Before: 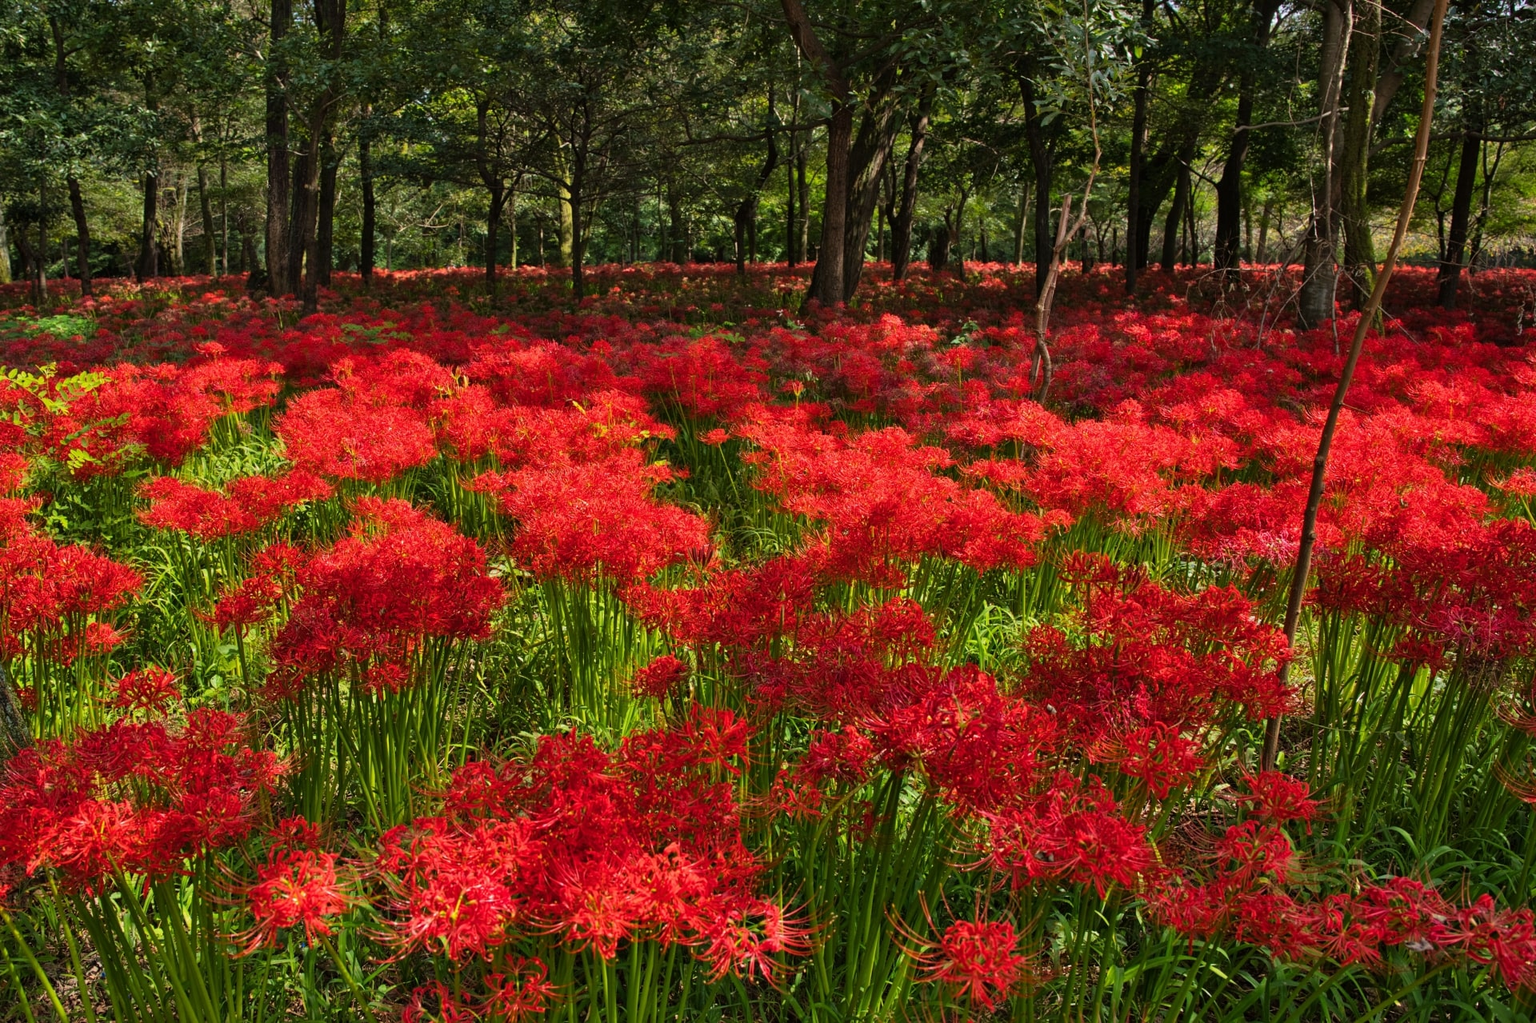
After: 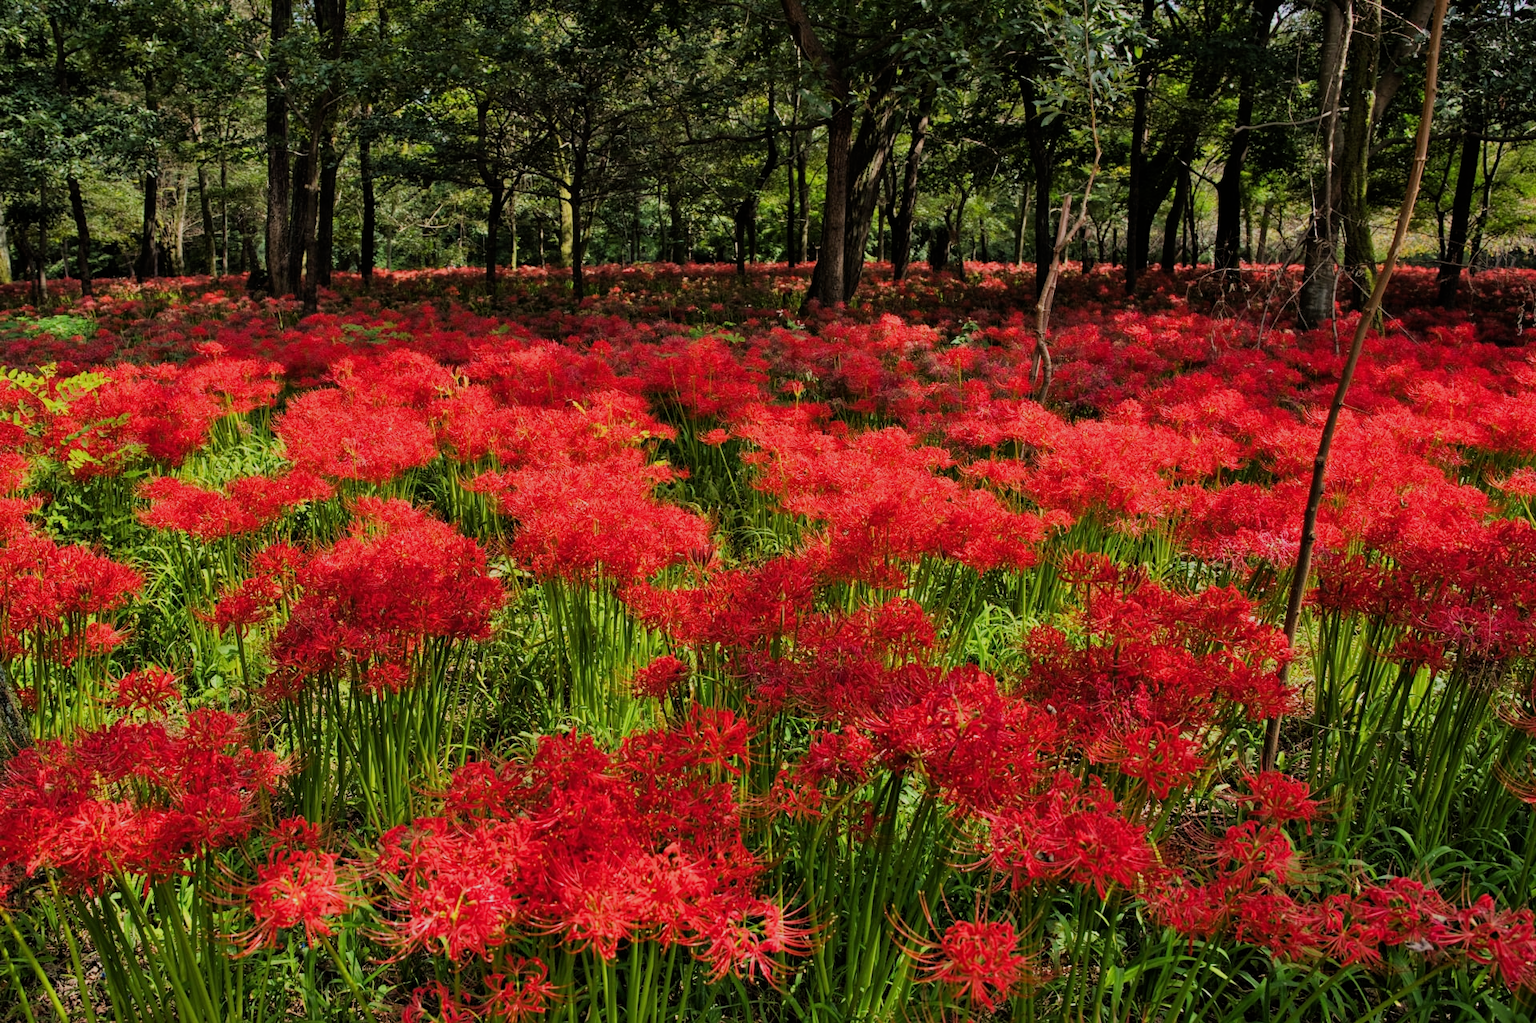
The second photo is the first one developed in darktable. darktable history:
filmic rgb: black relative exposure -7.13 EV, white relative exposure 5.37 EV, hardness 3.02
exposure: black level correction 0, exposure 0.3 EV, compensate highlight preservation false
